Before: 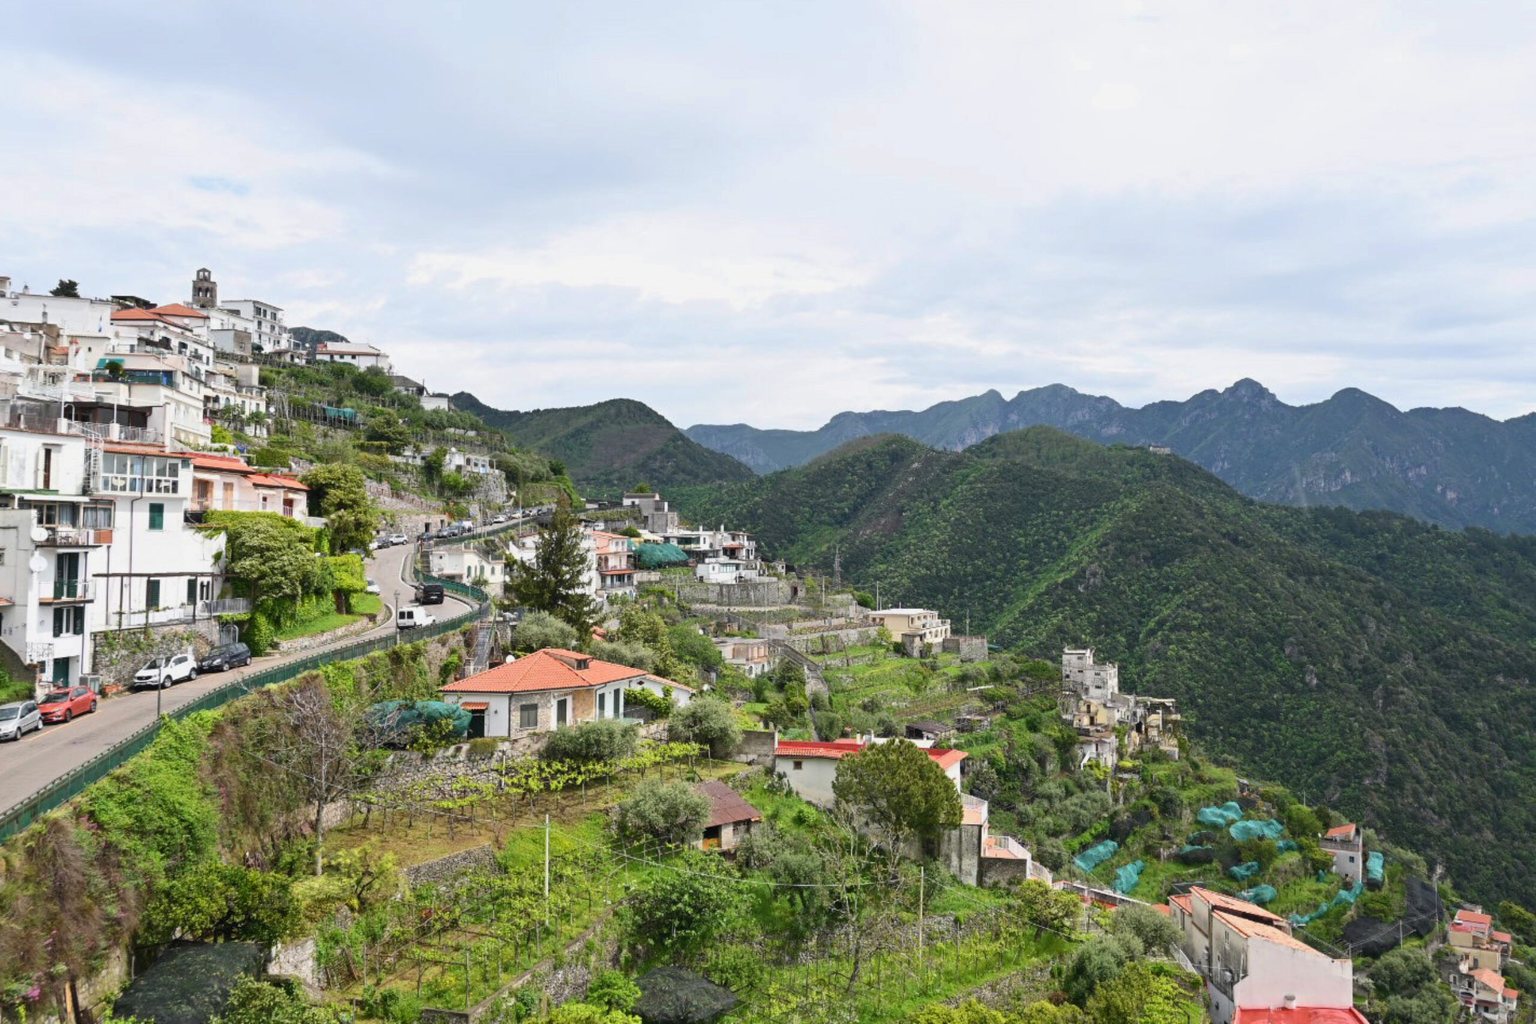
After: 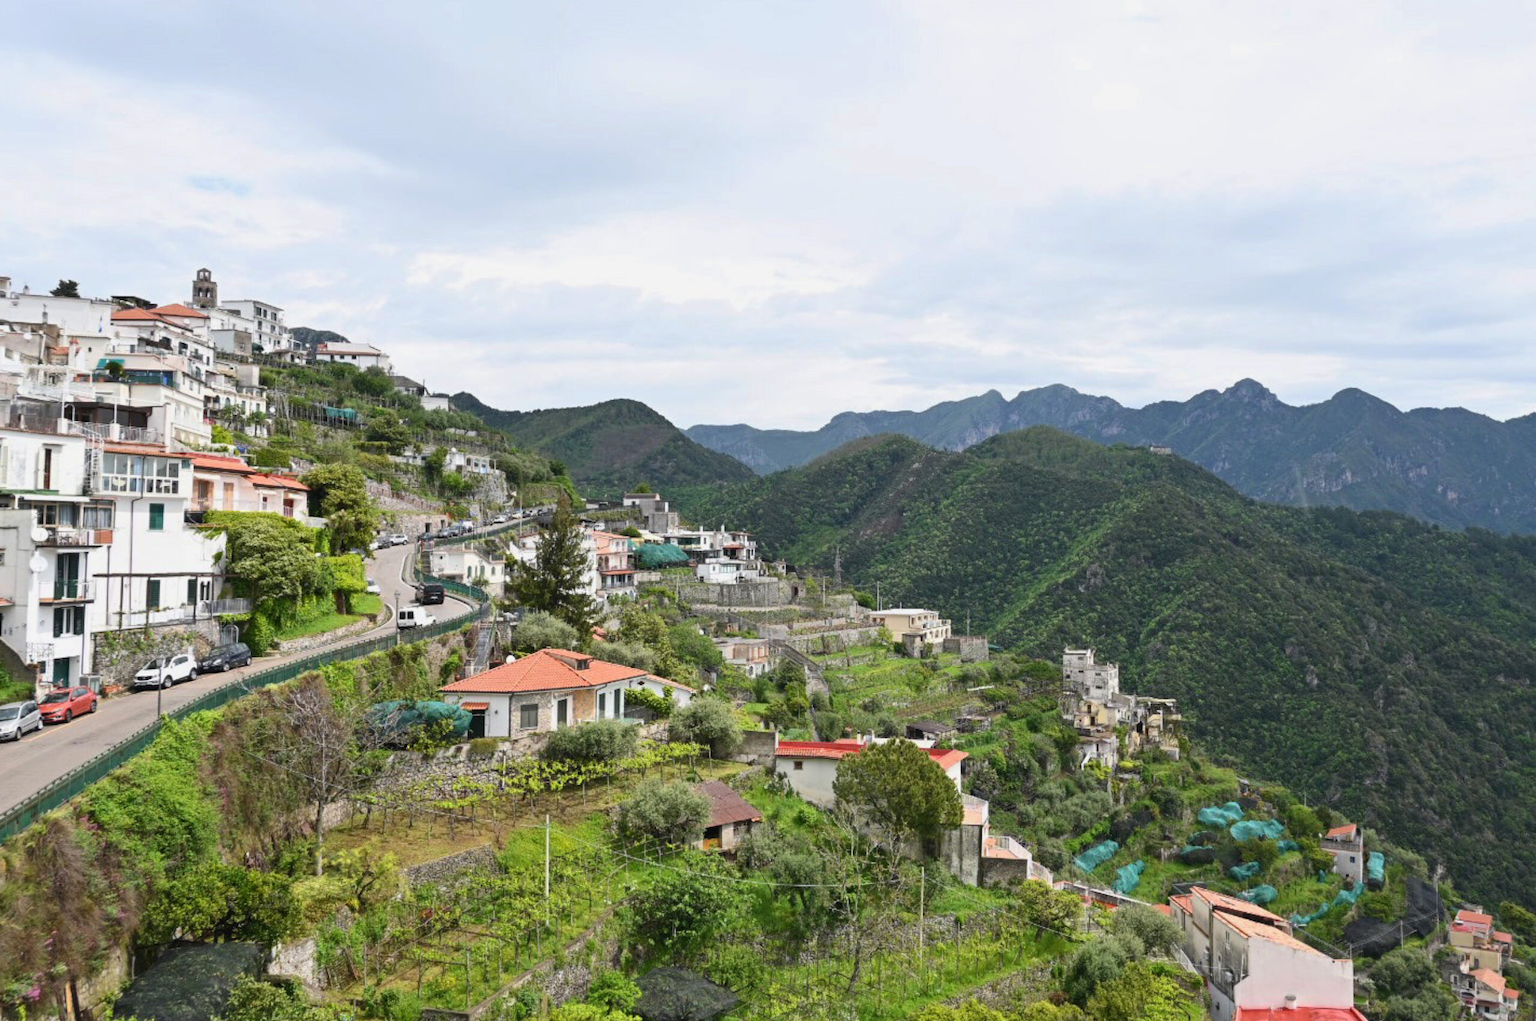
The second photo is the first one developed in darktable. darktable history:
crop: top 0.05%, bottom 0.098%
rotate and perspective: automatic cropping original format, crop left 0, crop top 0
tone equalizer: on, module defaults
